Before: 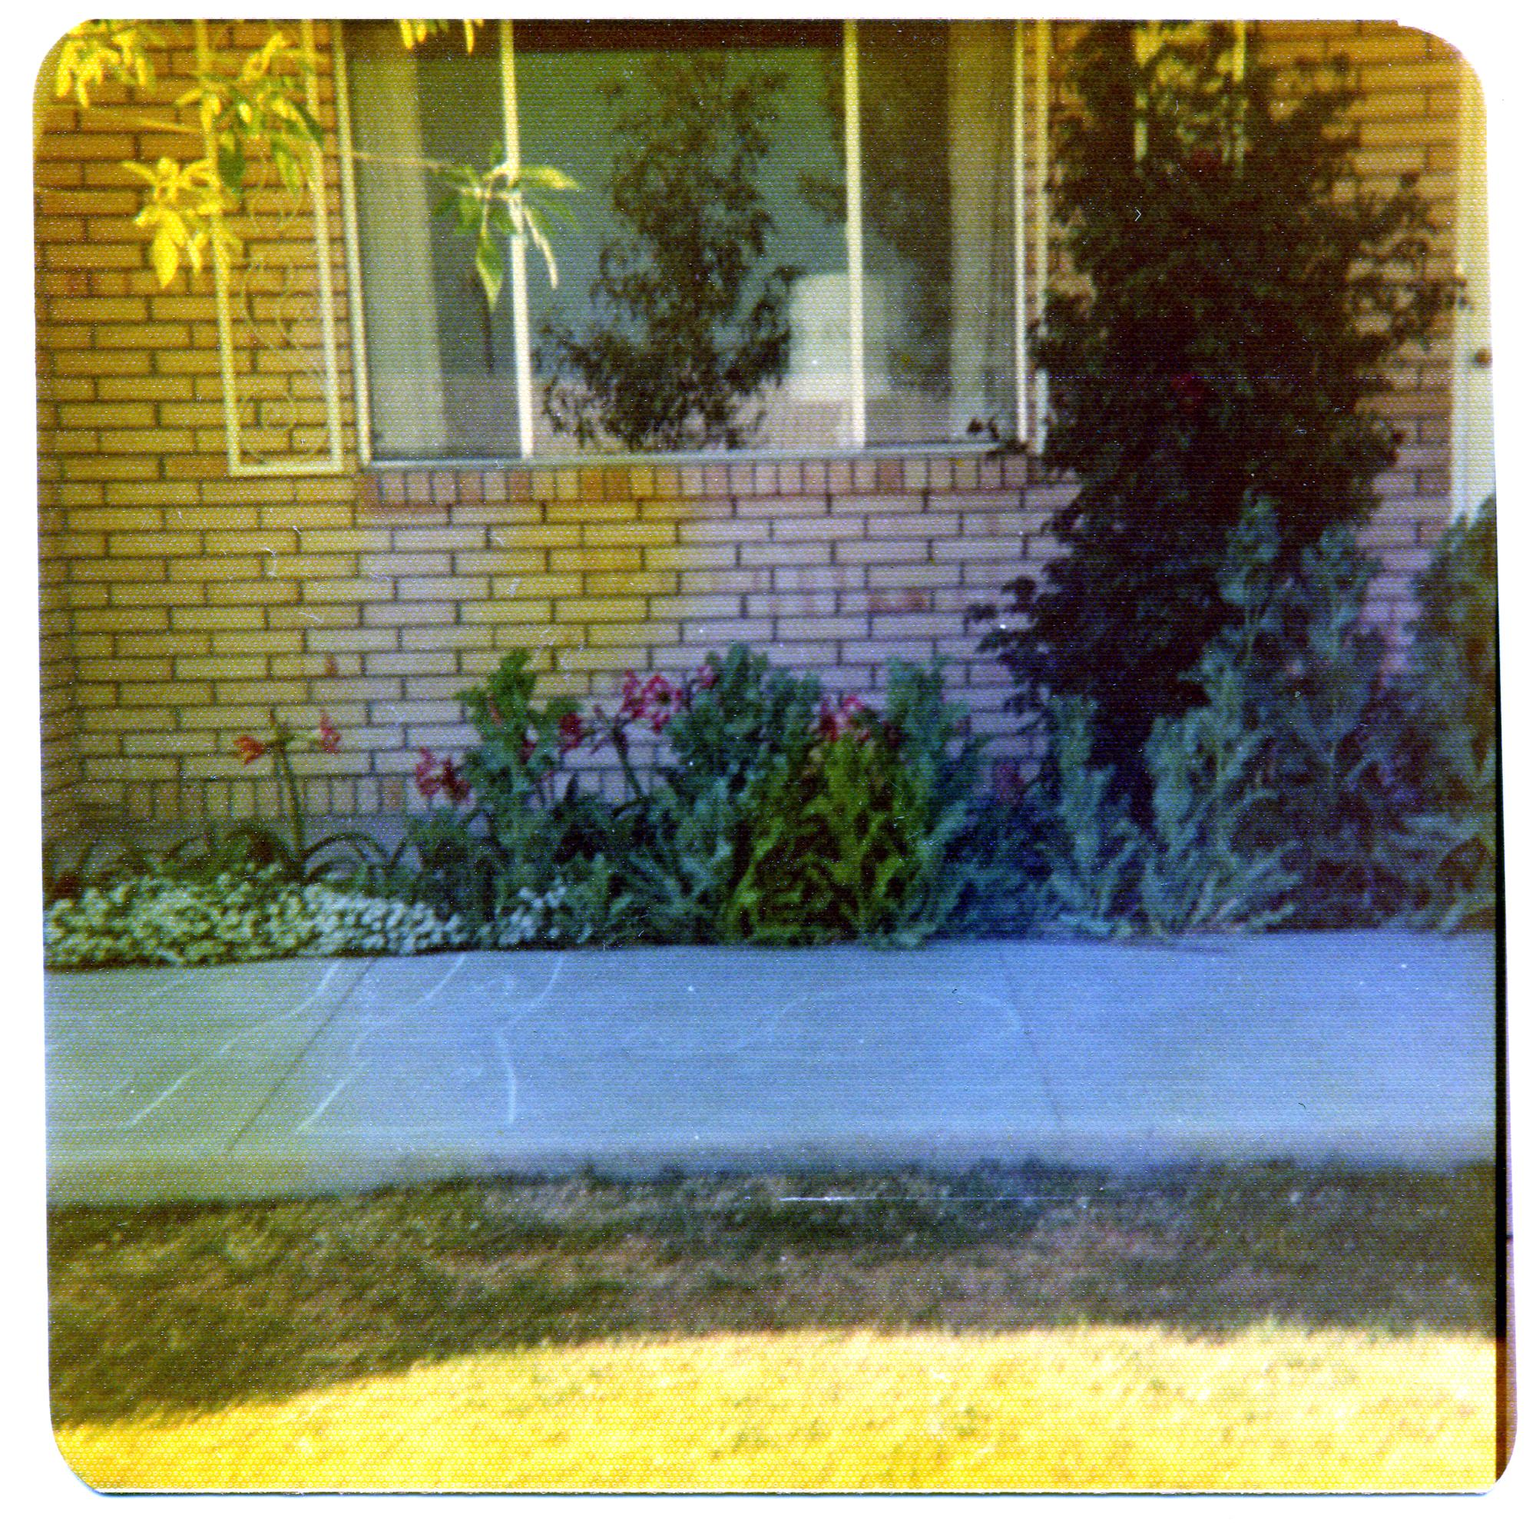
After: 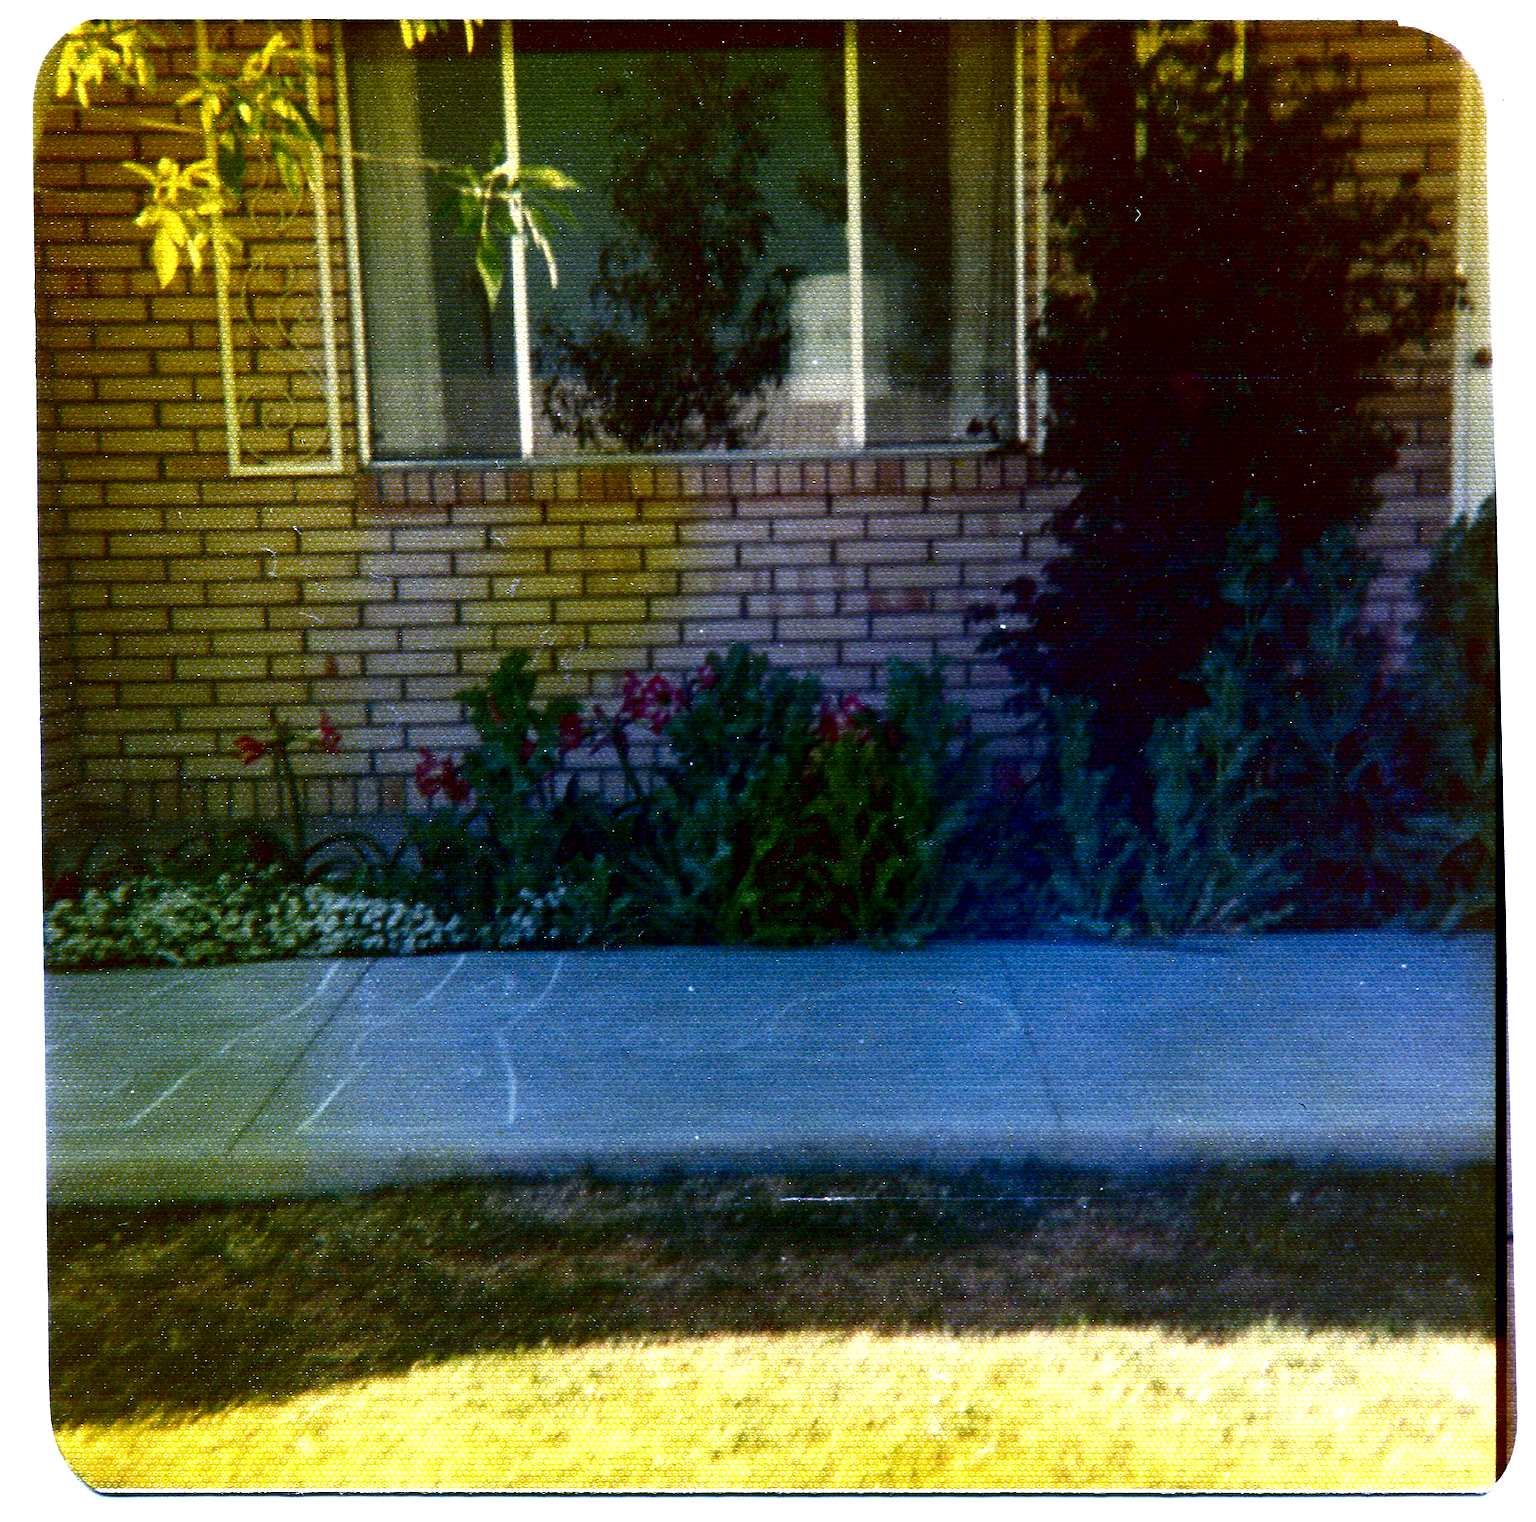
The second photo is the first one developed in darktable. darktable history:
exposure: exposure 0.16 EV, compensate highlight preservation false
contrast brightness saturation: brightness -0.512
sharpen: on, module defaults
